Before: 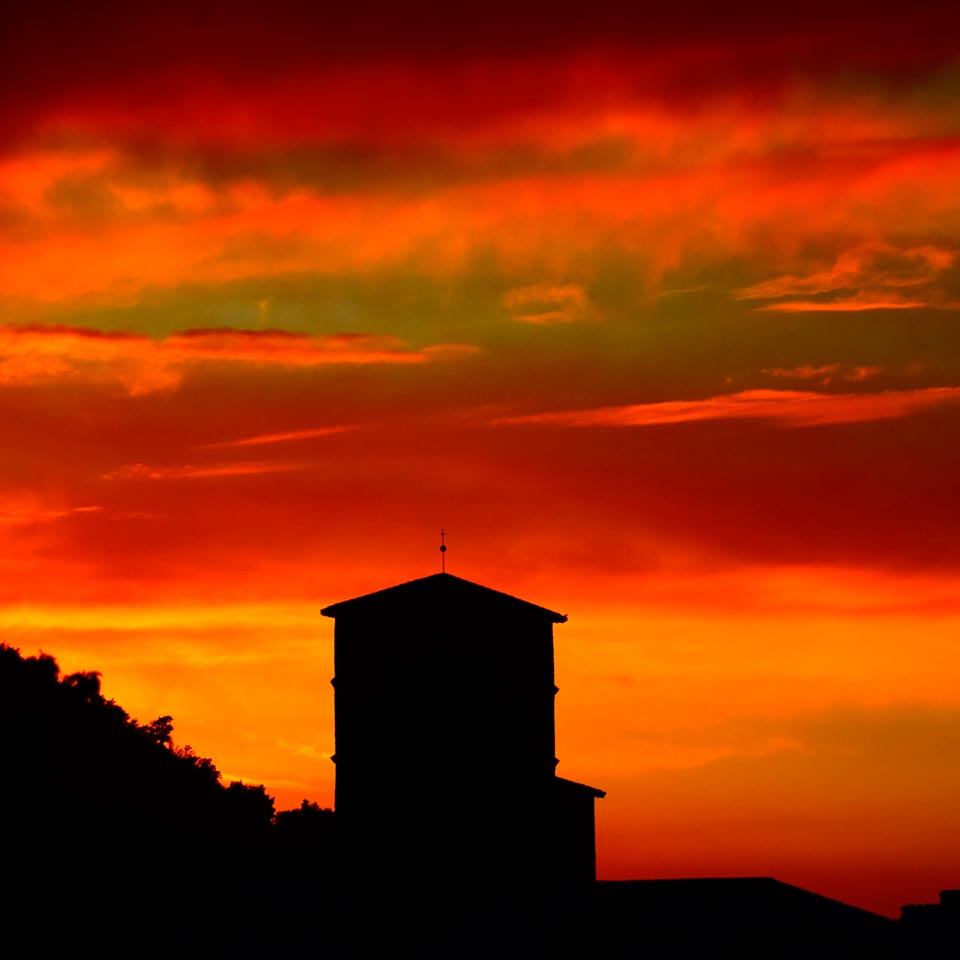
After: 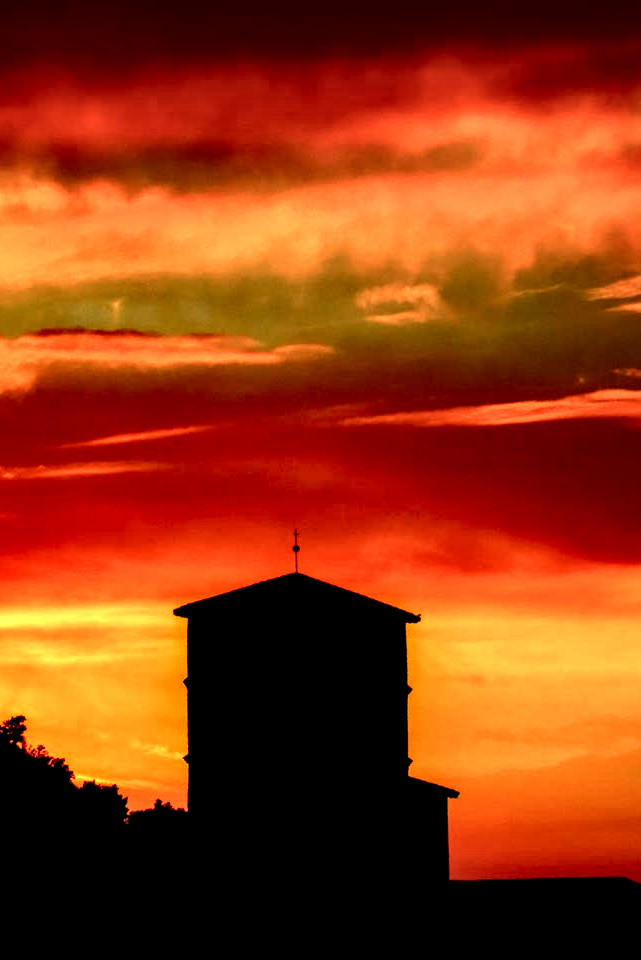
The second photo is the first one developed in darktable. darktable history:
local contrast: shadows 171%, detail 226%
tone equalizer: -8 EV -0.401 EV, -7 EV -0.4 EV, -6 EV -0.318 EV, -5 EV -0.184 EV, -3 EV 0.215 EV, -2 EV 0.323 EV, -1 EV 0.371 EV, +0 EV 0.391 EV
crop: left 15.379%, right 17.757%
